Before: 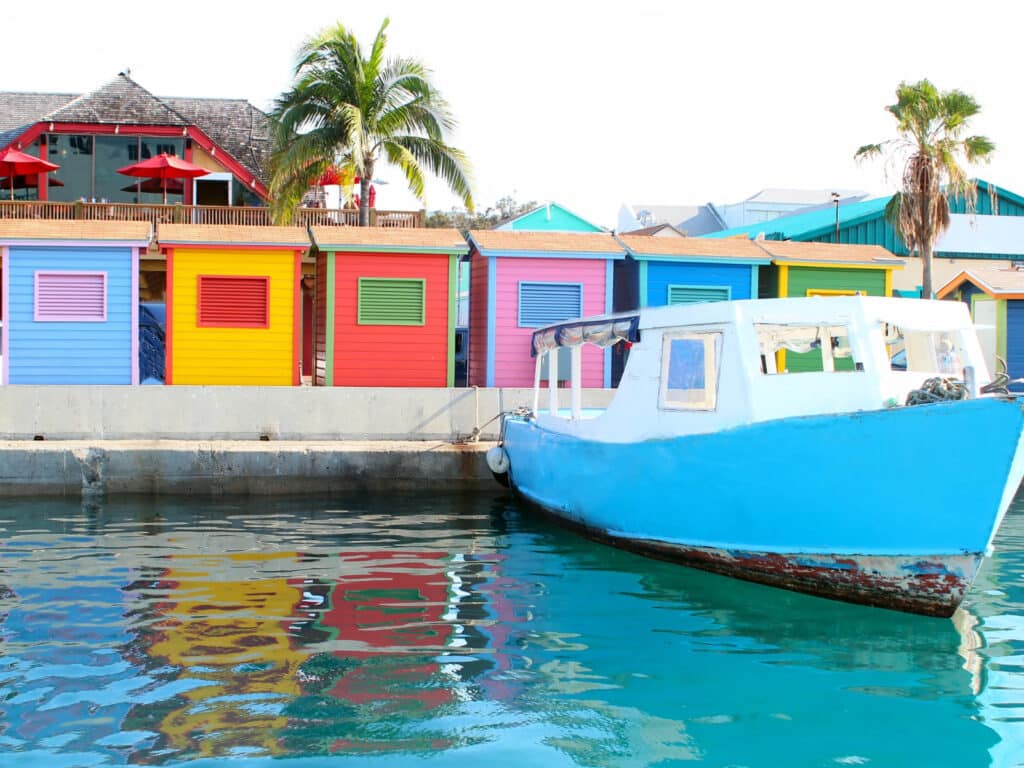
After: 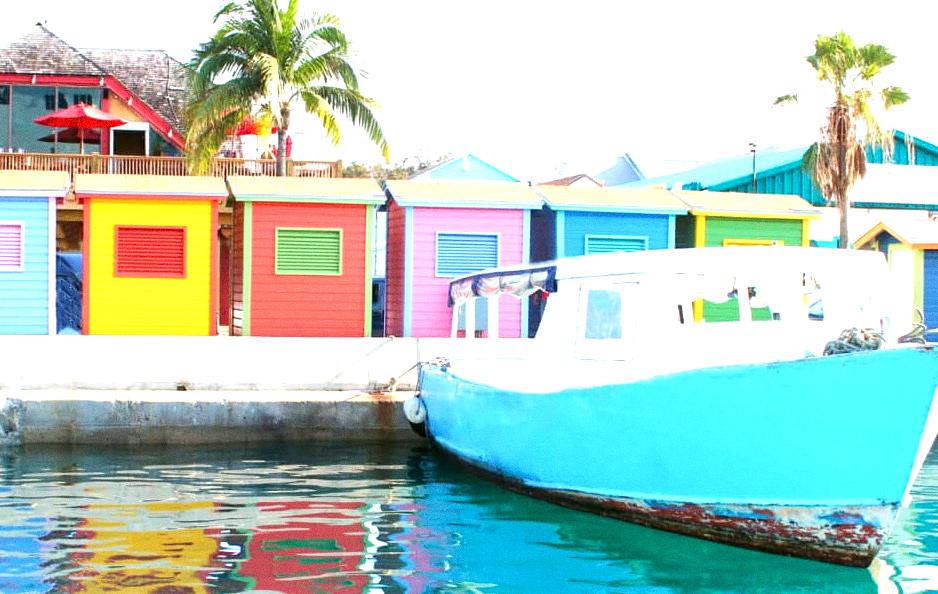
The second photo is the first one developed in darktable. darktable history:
velvia: on, module defaults
exposure: exposure 0.935 EV, compensate highlight preservation false
crop: left 8.155%, top 6.611%, bottom 15.385%
grain: on, module defaults
